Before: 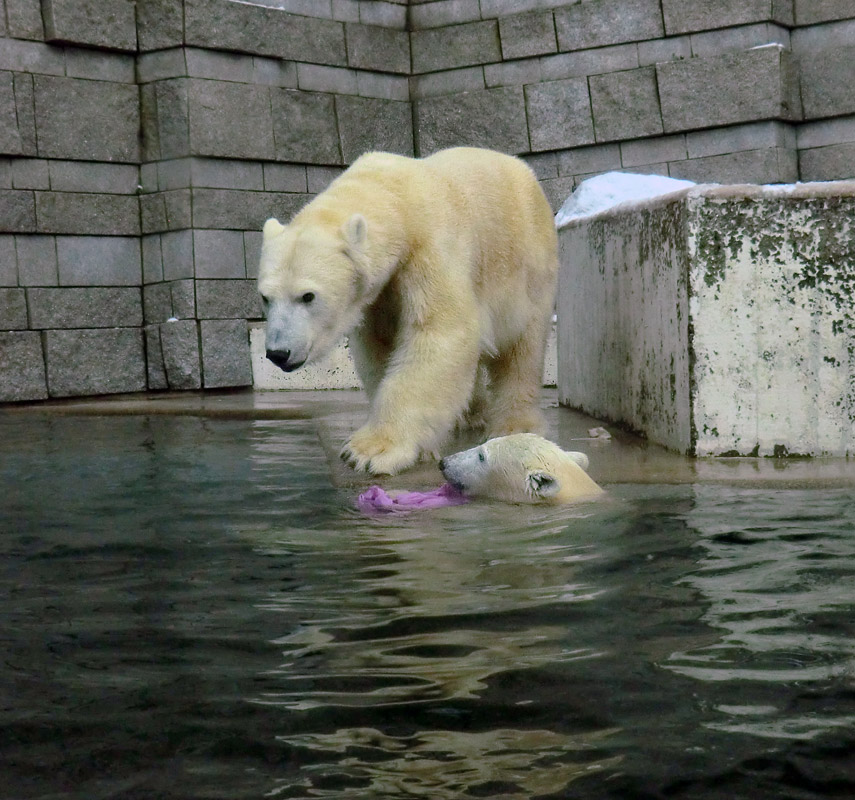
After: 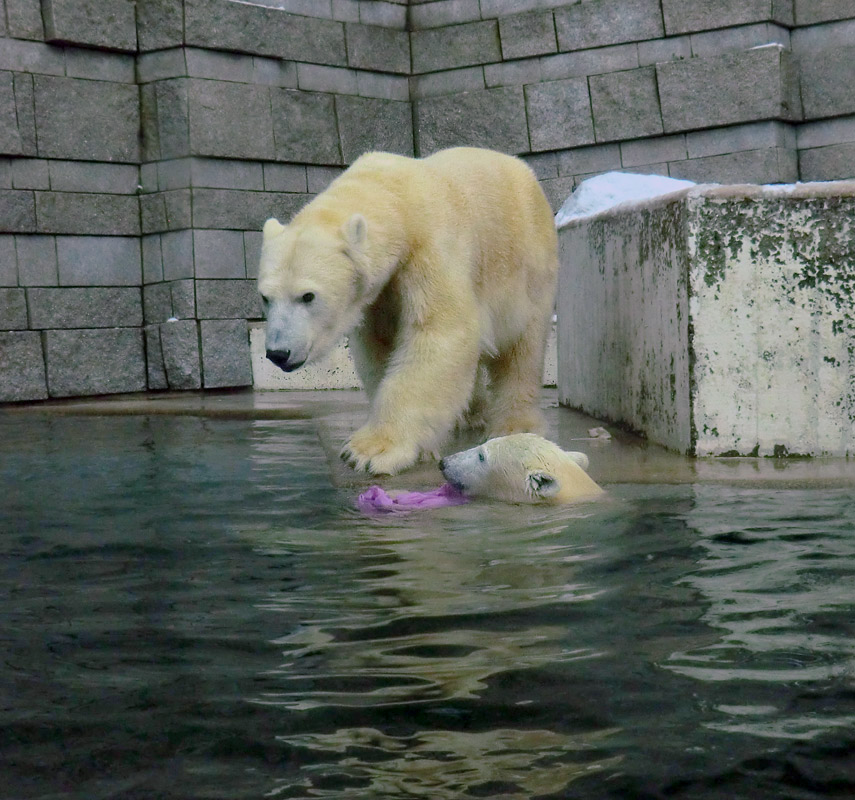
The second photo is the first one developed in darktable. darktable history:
color balance rgb: shadows lift › chroma 4.281%, shadows lift › hue 254.64°, white fulcrum 0.088 EV, perceptual saturation grading › global saturation 5.35%, contrast -10.096%
